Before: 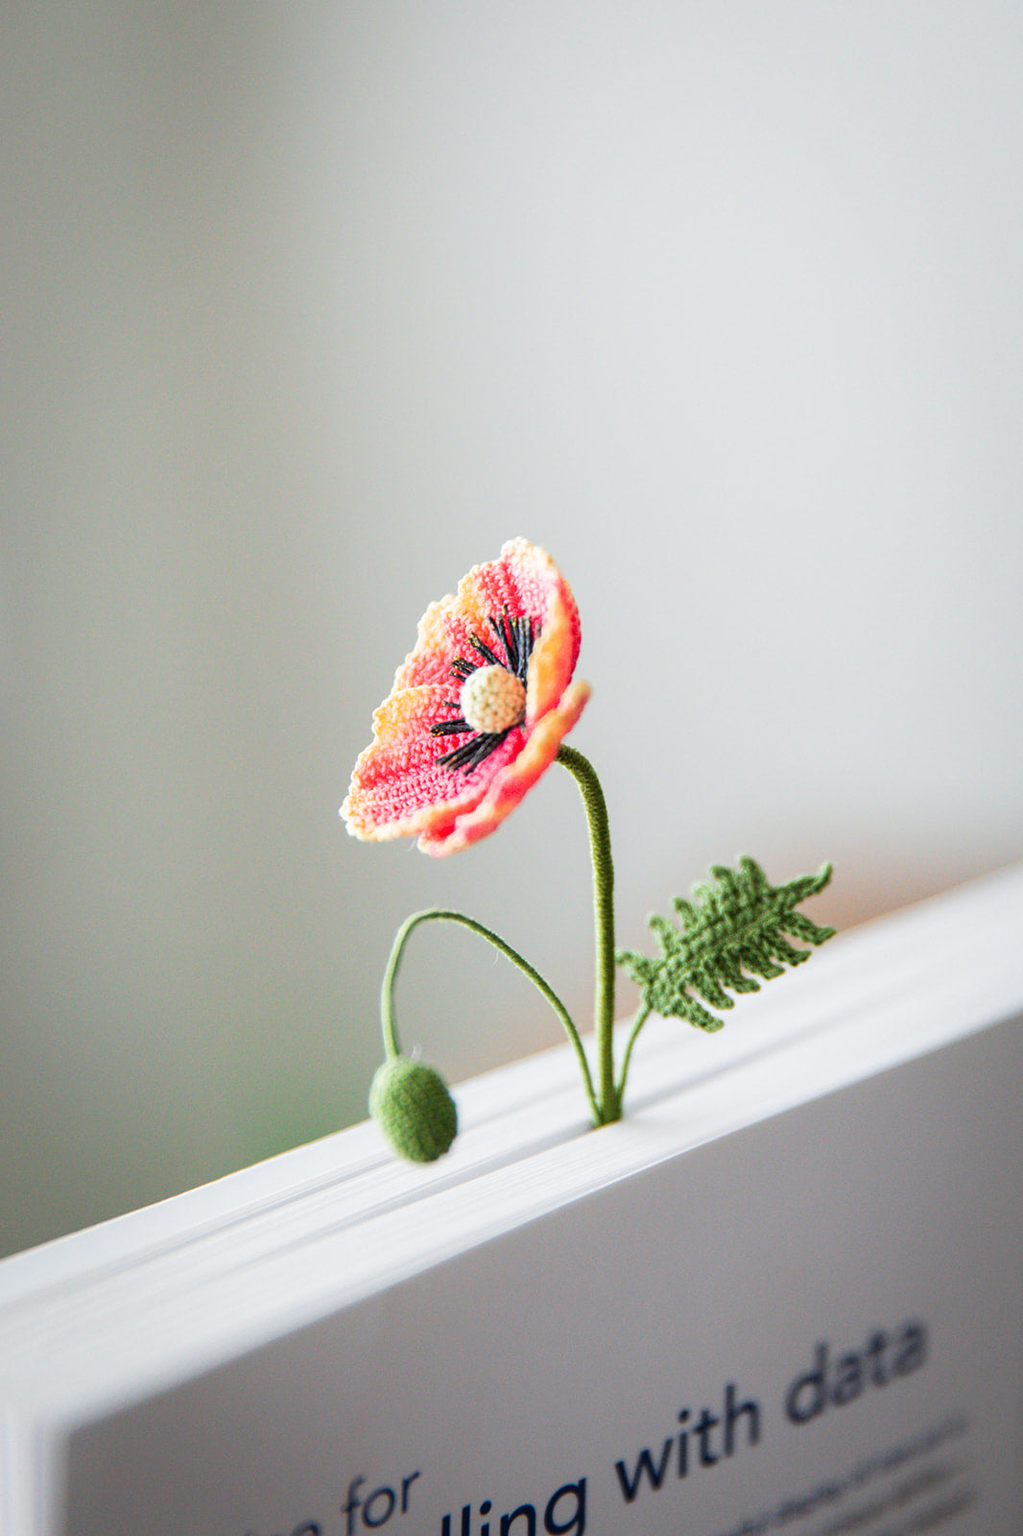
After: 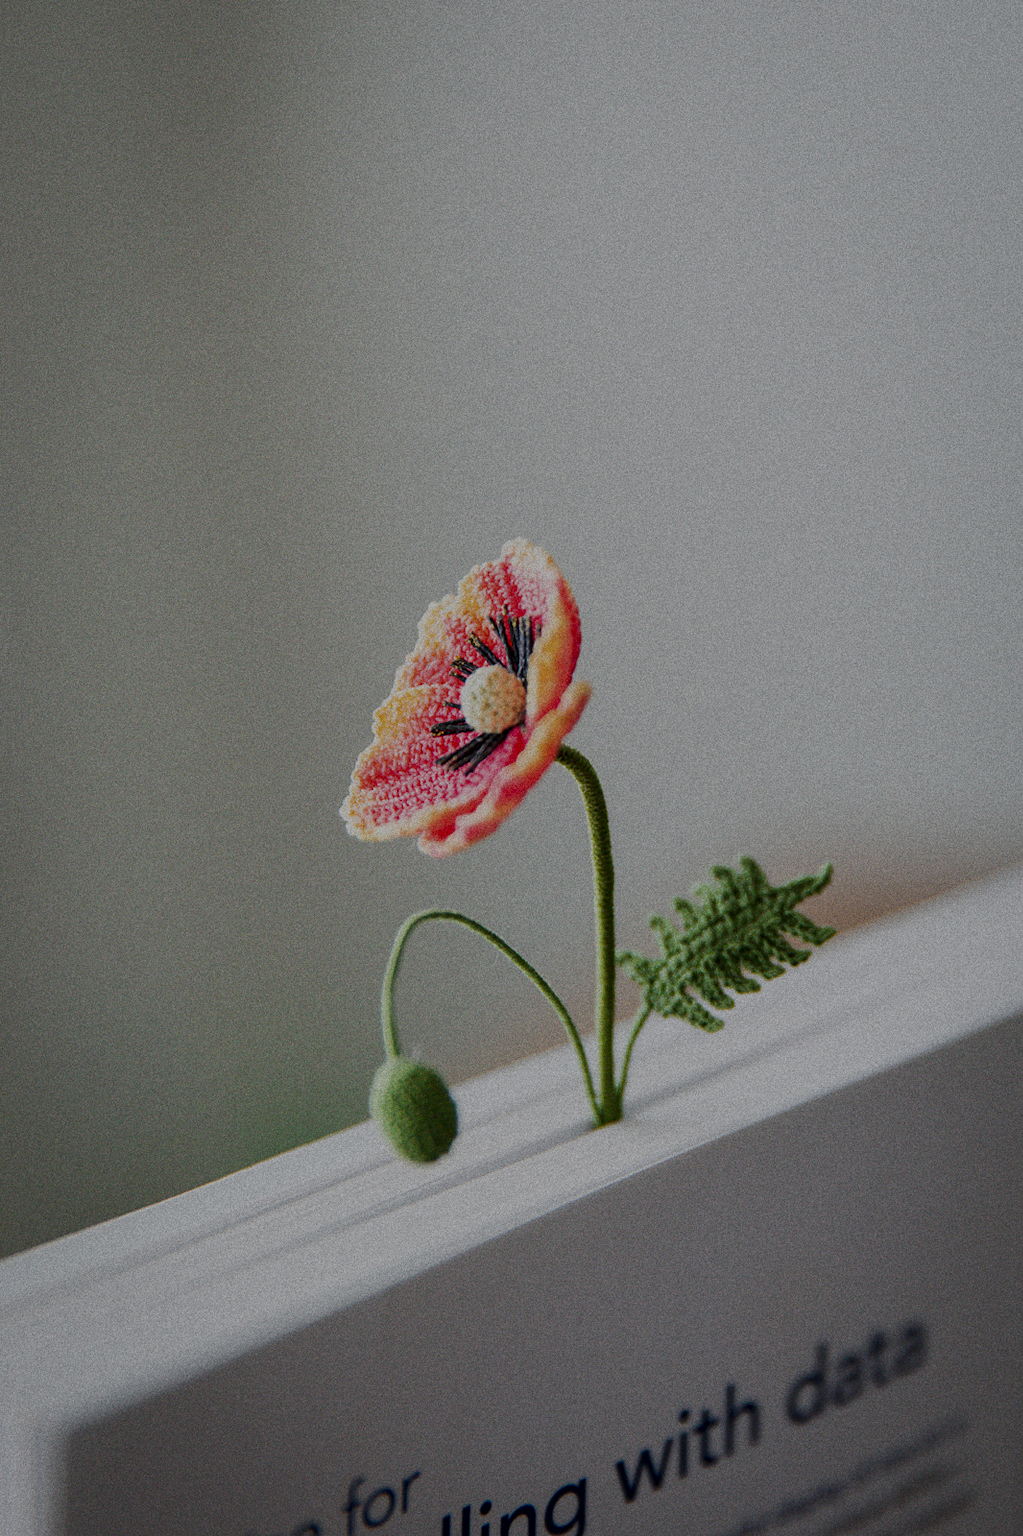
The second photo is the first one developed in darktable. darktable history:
grain: coarseness 9.61 ISO, strength 35.62%
local contrast: mode bilateral grid, contrast 20, coarseness 50, detail 120%, midtone range 0.2
exposure: exposure -1.468 EV, compensate highlight preservation false
